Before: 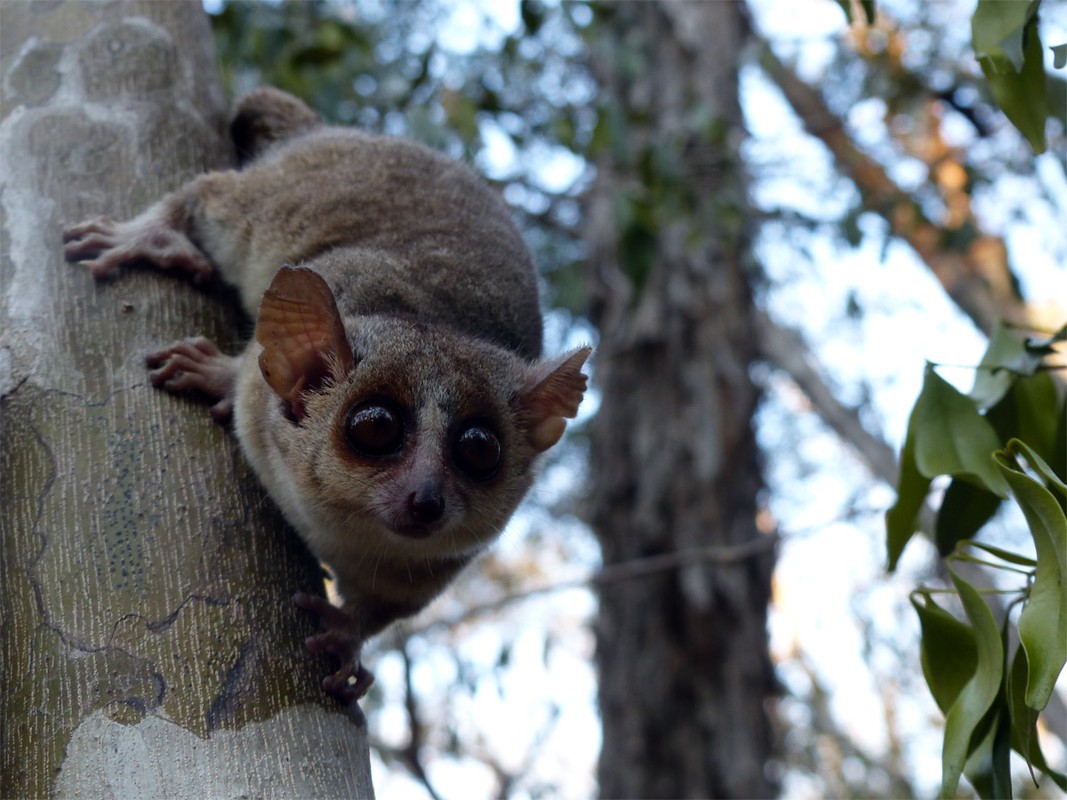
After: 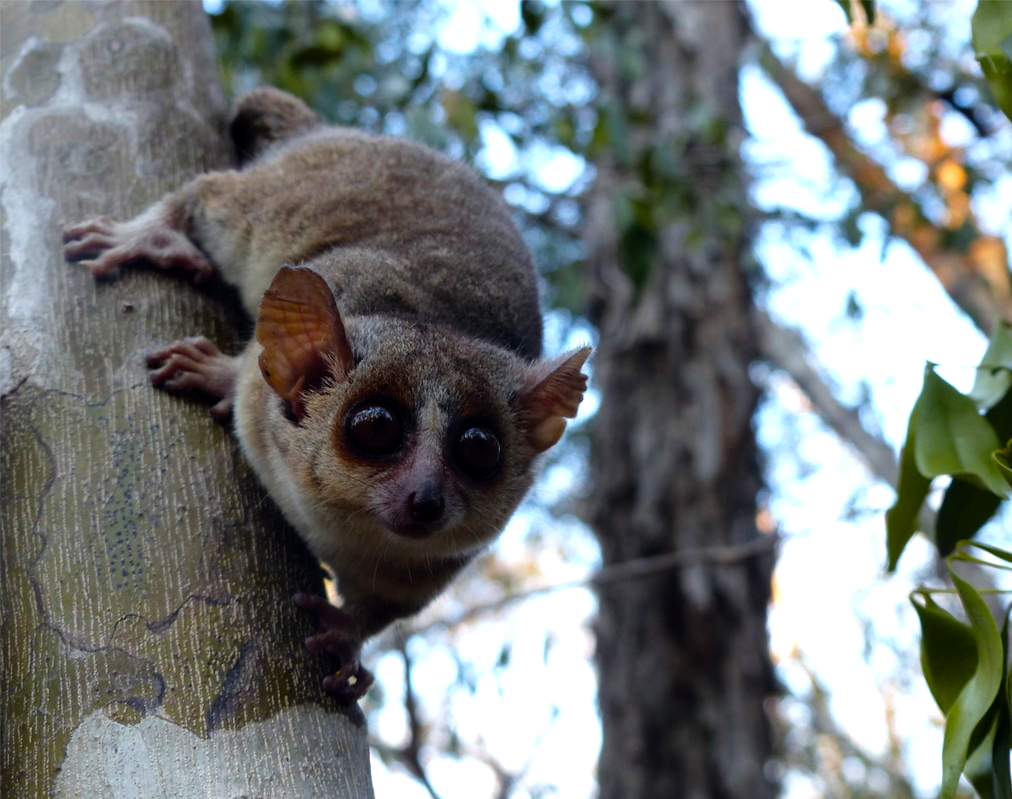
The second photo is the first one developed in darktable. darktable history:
tone equalizer: -8 EV -0.419 EV, -7 EV -0.375 EV, -6 EV -0.308 EV, -5 EV -0.243 EV, -3 EV 0.25 EV, -2 EV 0.314 EV, -1 EV 0.402 EV, +0 EV 0.396 EV
color balance rgb: power › hue 308.45°, perceptual saturation grading › global saturation 30.599%
crop and rotate: left 0%, right 5.075%
